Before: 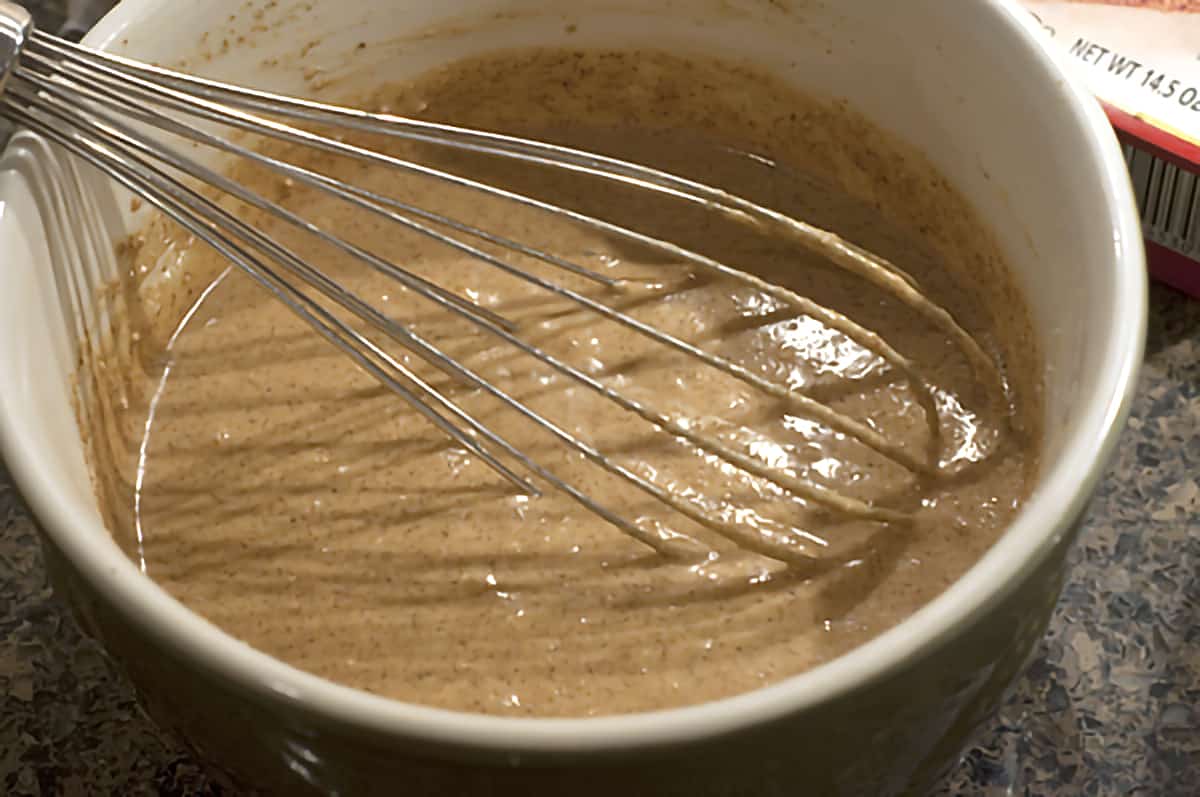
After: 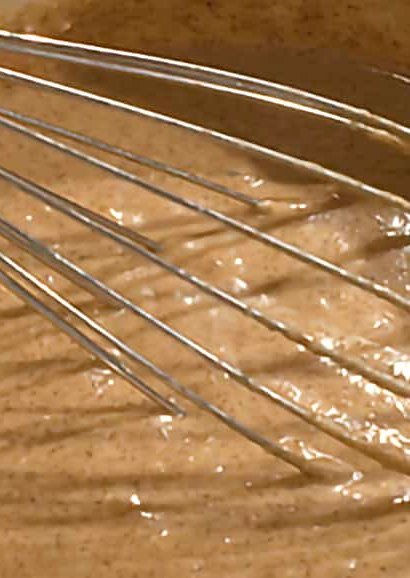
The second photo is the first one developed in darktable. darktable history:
crop and rotate: left 29.72%, top 10.155%, right 36.103%, bottom 17.318%
